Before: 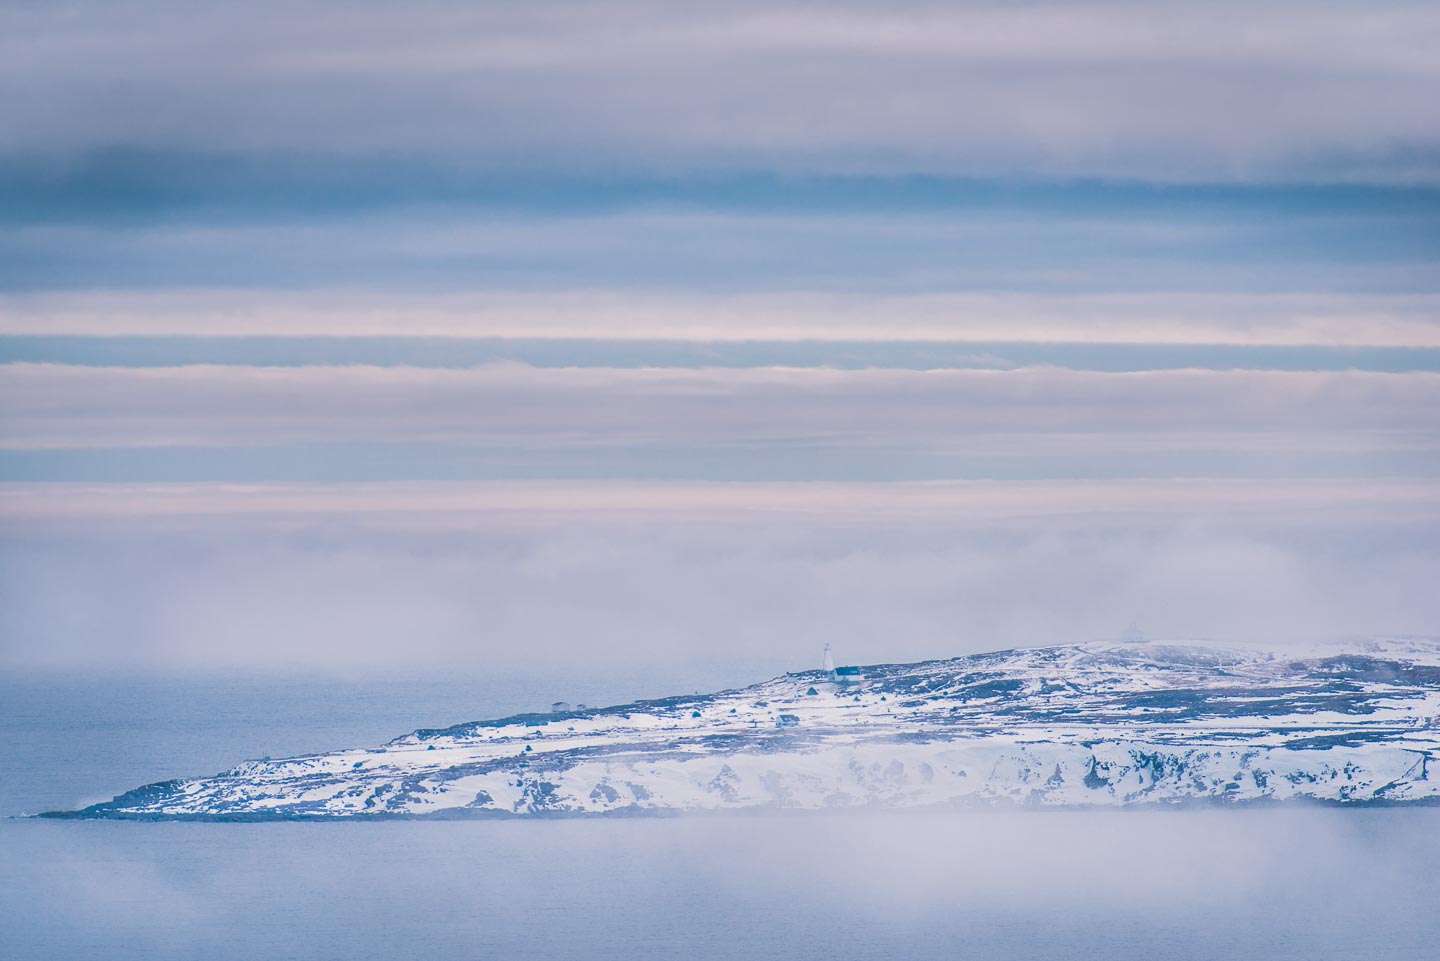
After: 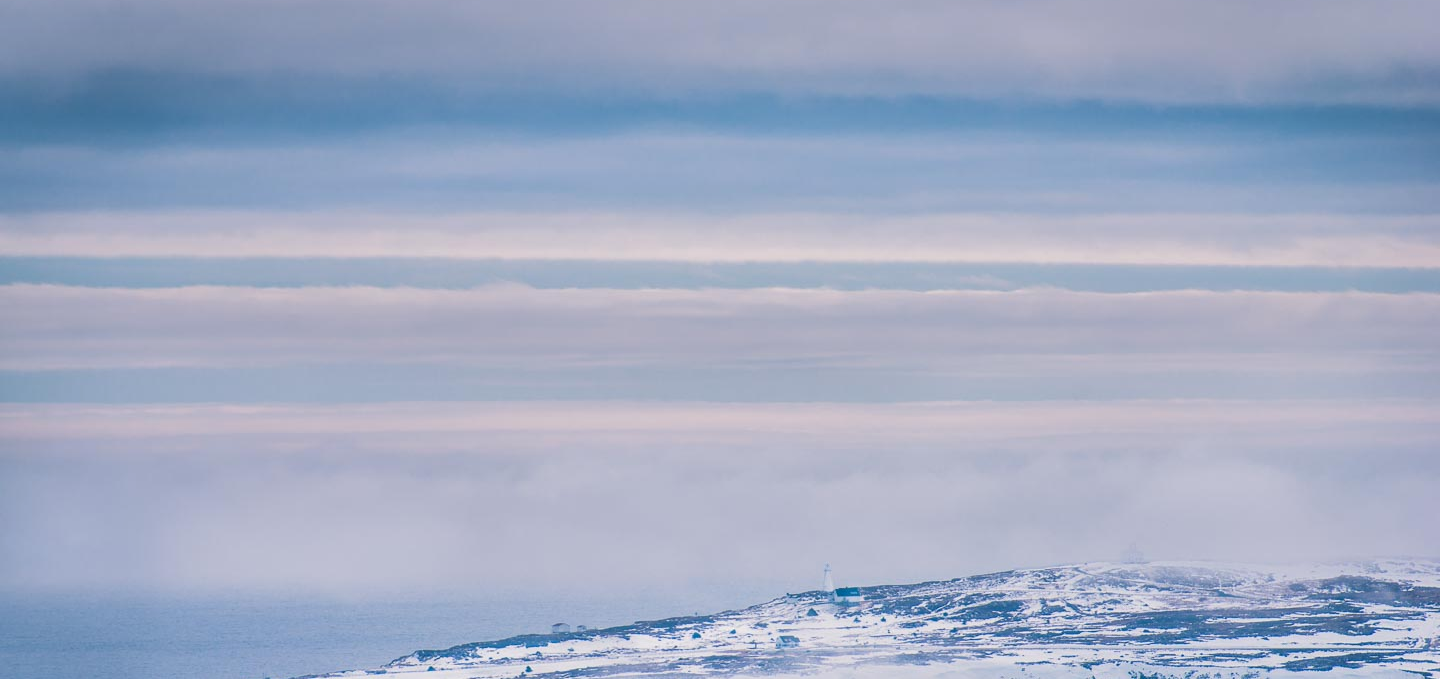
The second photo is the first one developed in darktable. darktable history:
tone equalizer: on, module defaults
crop and rotate: top 8.293%, bottom 20.996%
